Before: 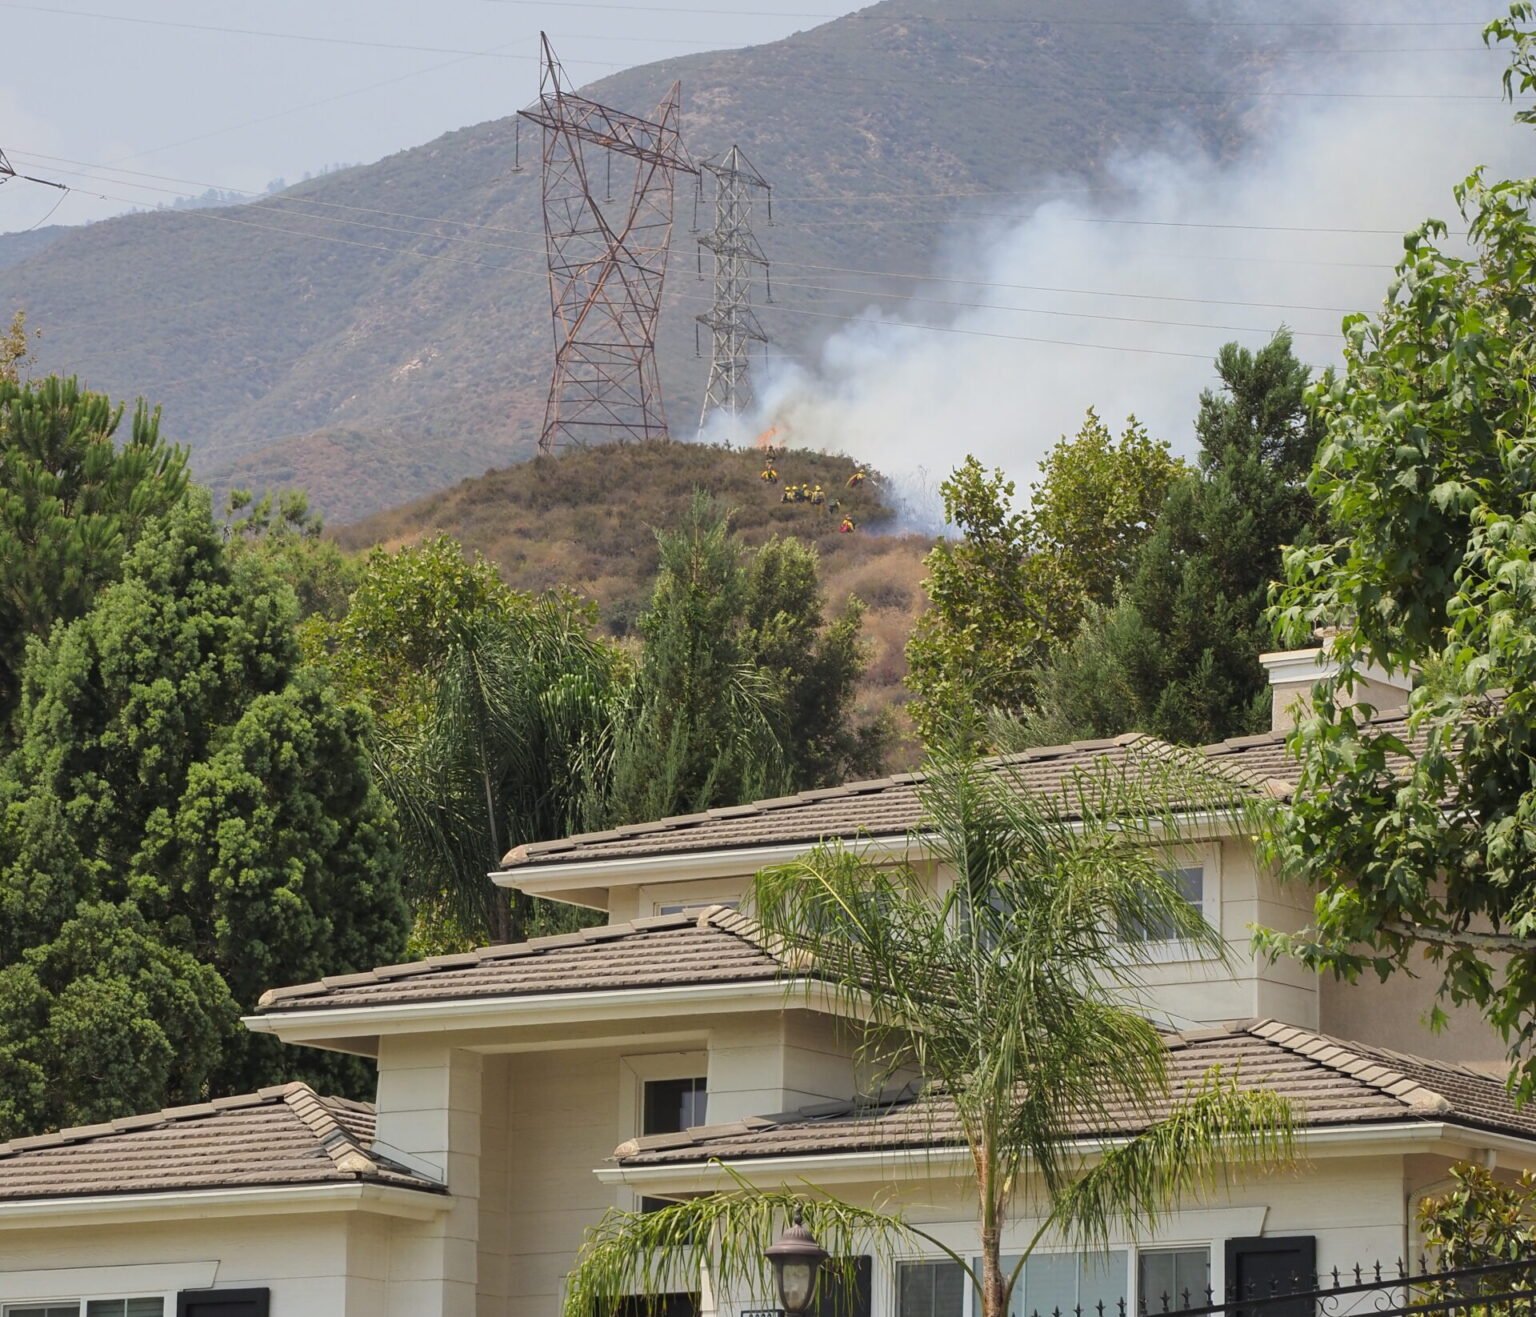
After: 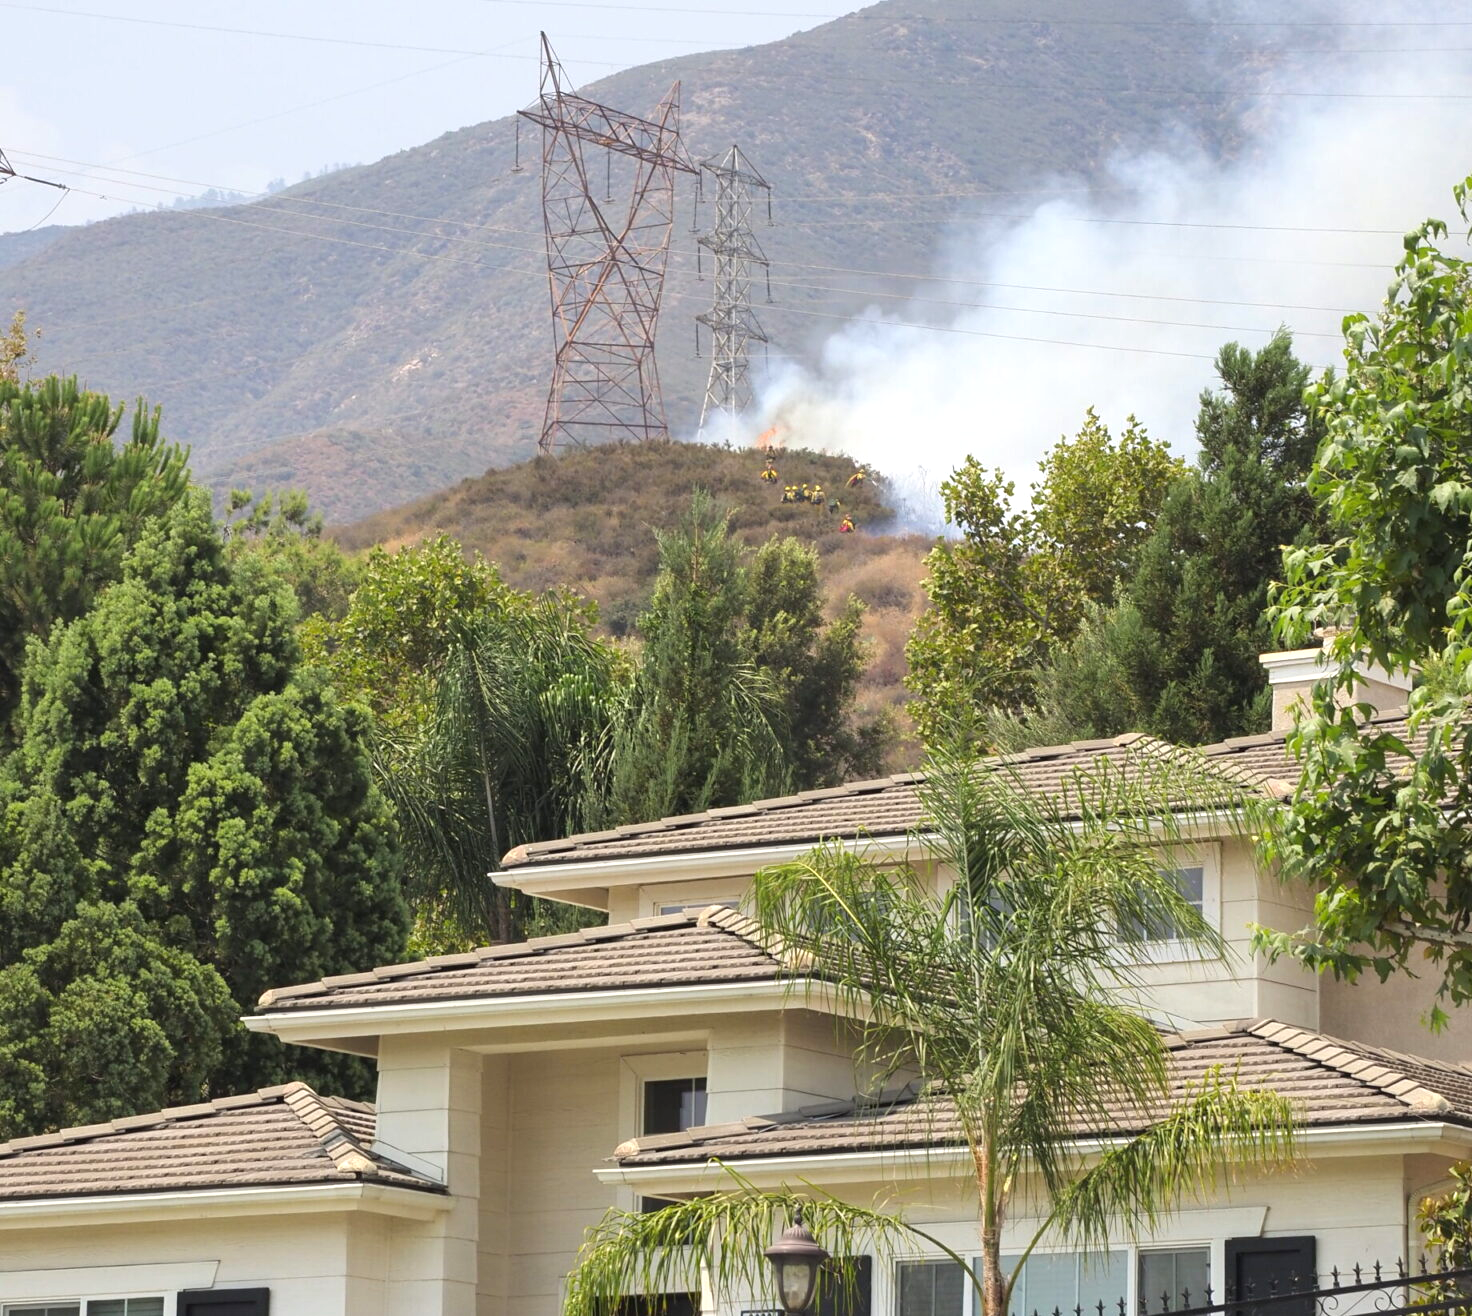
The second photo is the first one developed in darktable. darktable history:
exposure: exposure 0.564 EV, compensate highlight preservation false
crop: right 4.126%, bottom 0.031%
